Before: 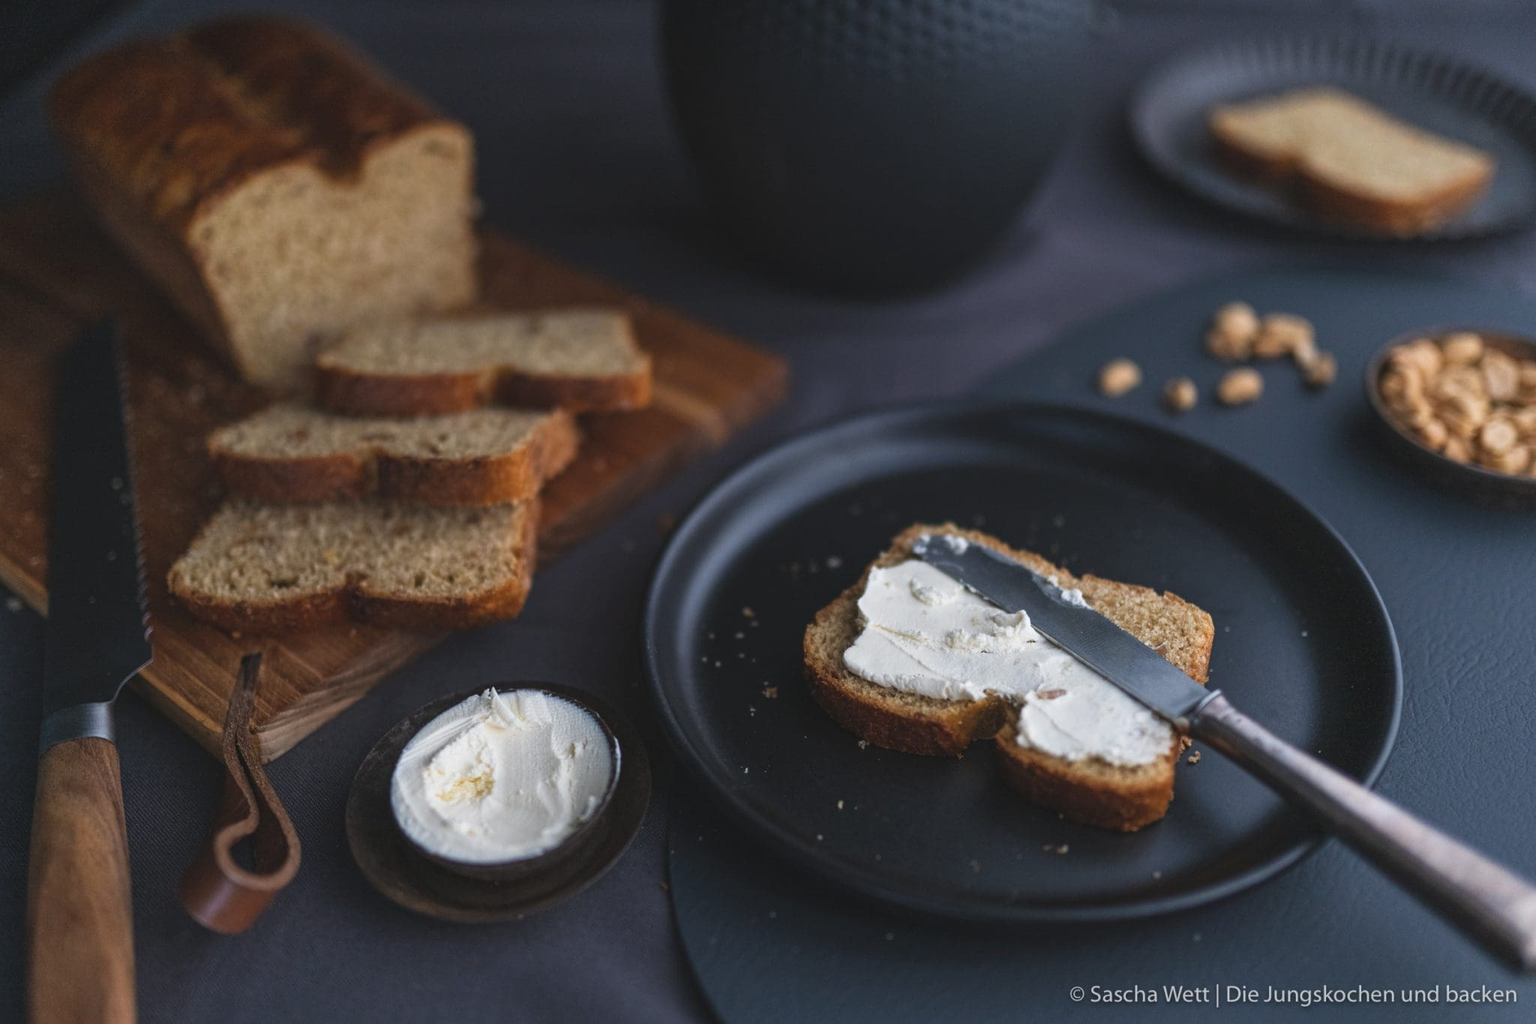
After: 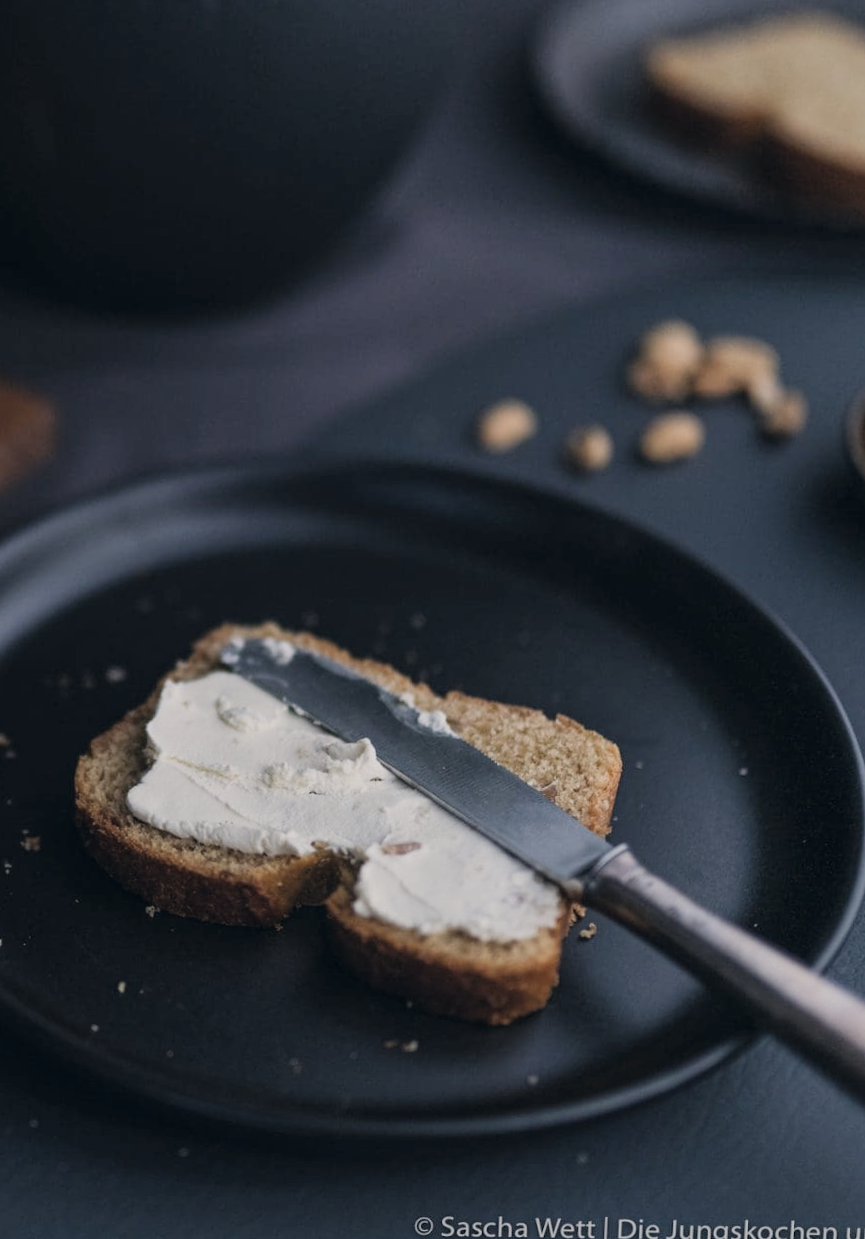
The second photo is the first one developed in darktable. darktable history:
crop: left 47.628%, top 6.643%, right 7.874%
color correction: highlights a* 2.75, highlights b* 5, shadows a* -2.04, shadows b* -4.84, saturation 0.8
rotate and perspective: rotation 0.074°, lens shift (vertical) 0.096, lens shift (horizontal) -0.041, crop left 0.043, crop right 0.952, crop top 0.024, crop bottom 0.979
filmic rgb: hardness 4.17
